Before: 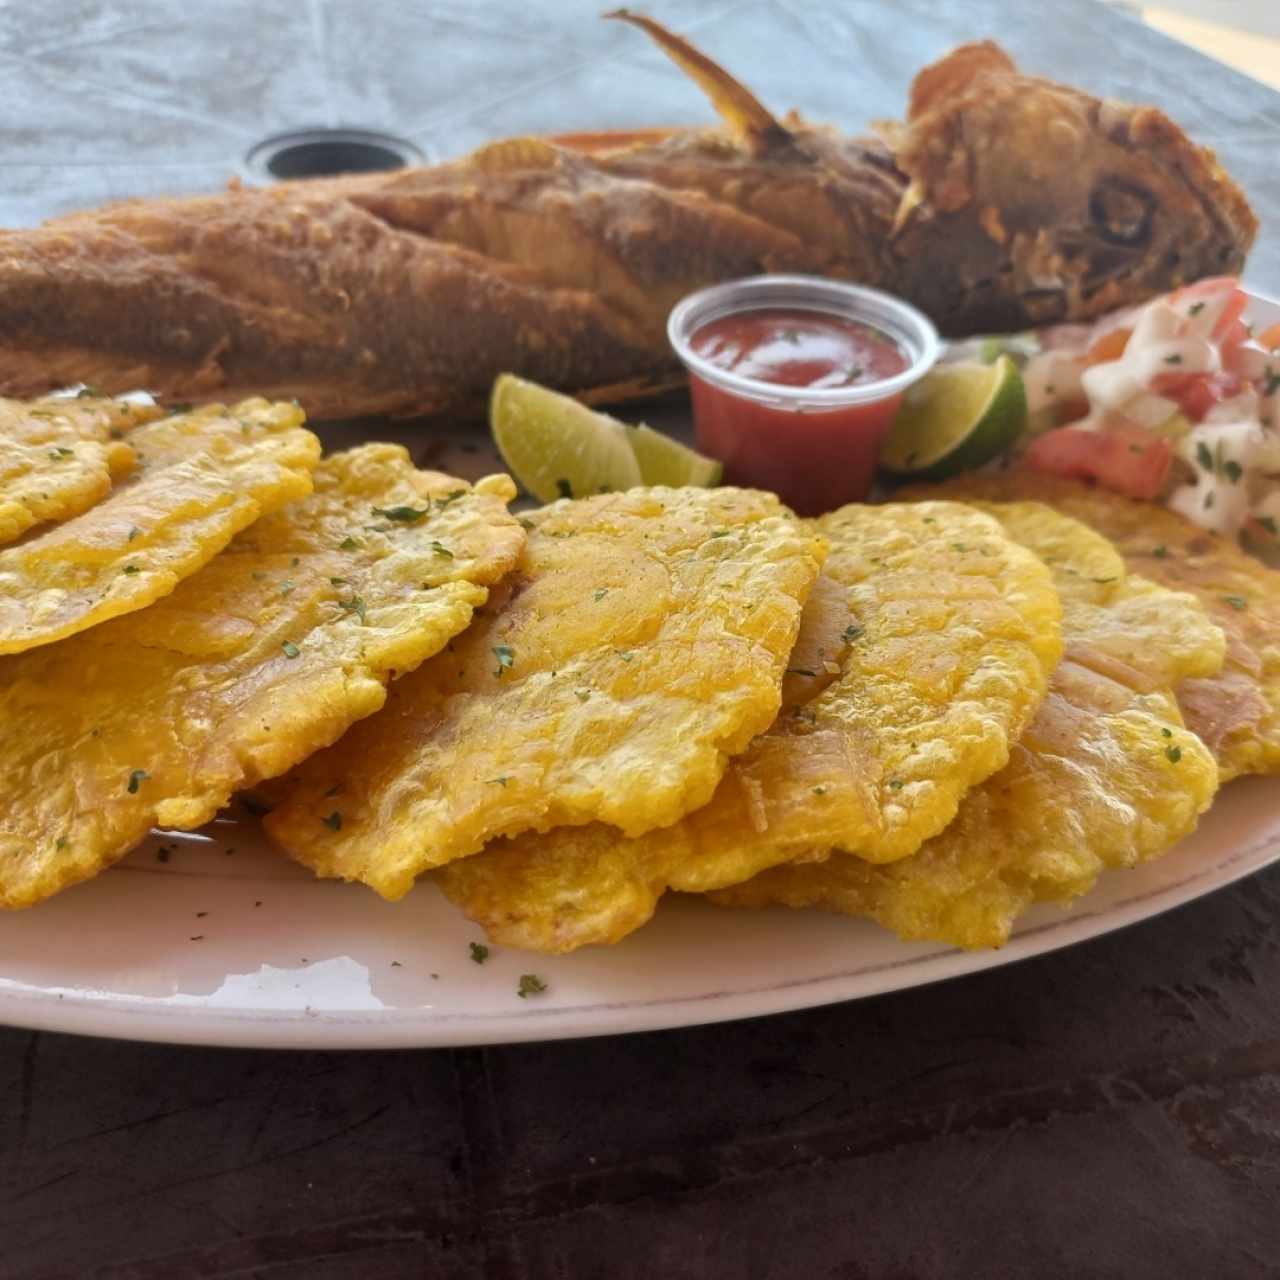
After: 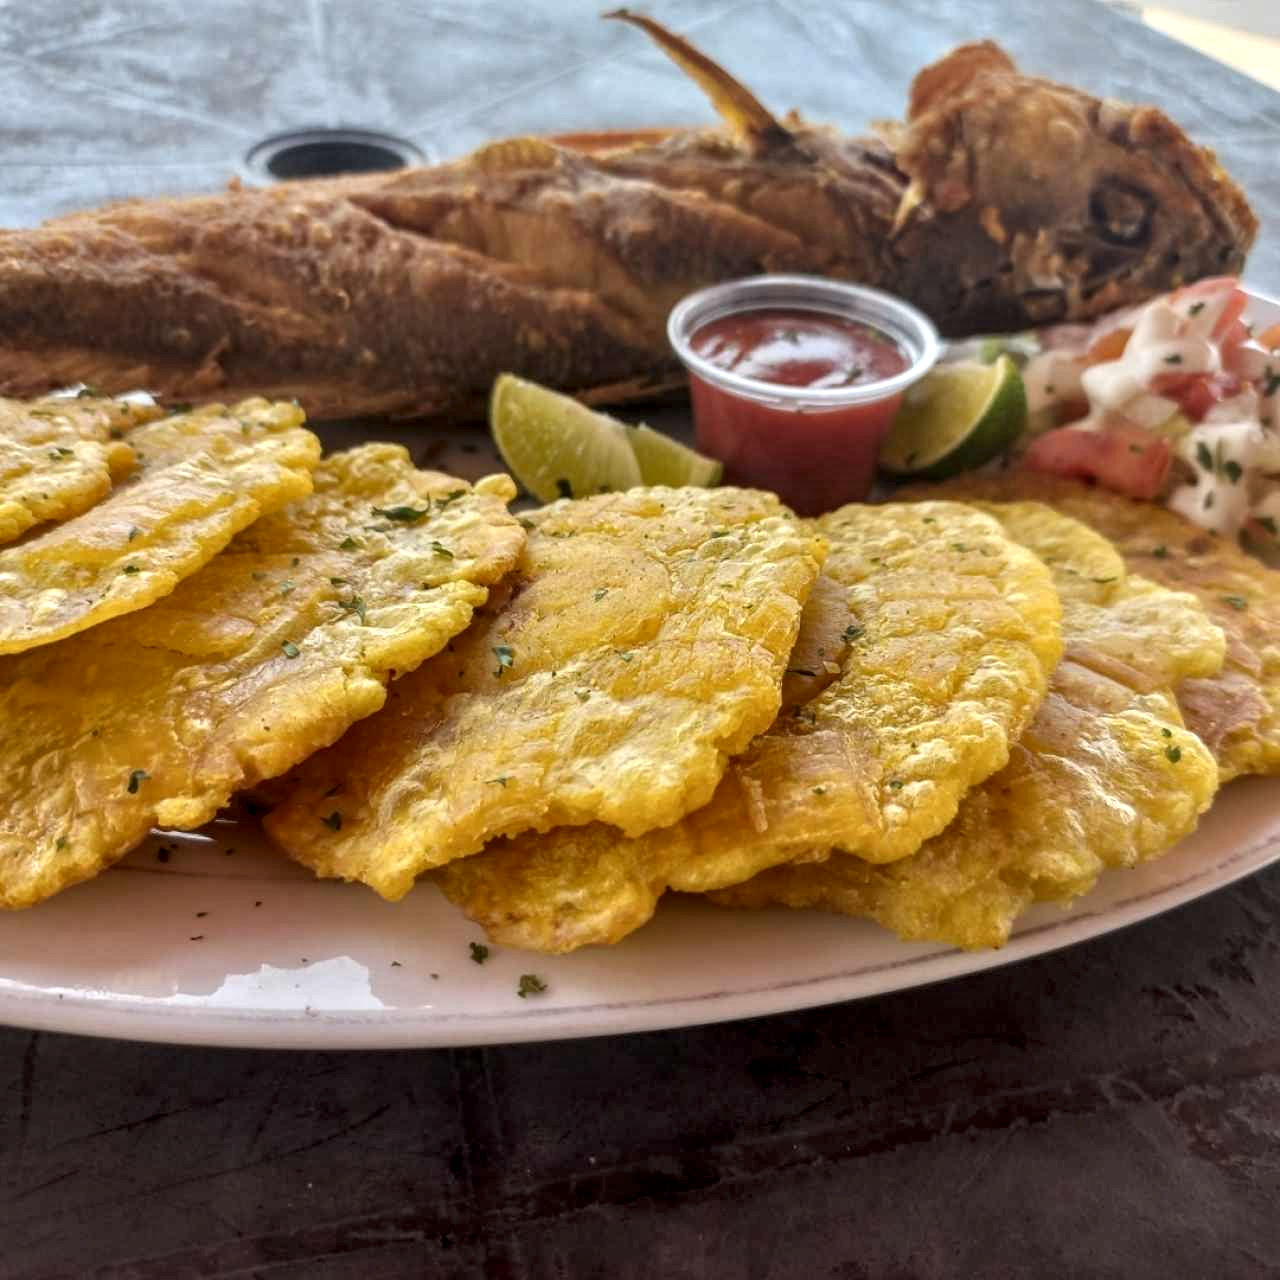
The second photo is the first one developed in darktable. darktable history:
local contrast: detail 150%
shadows and highlights: shadows 25, highlights -25
